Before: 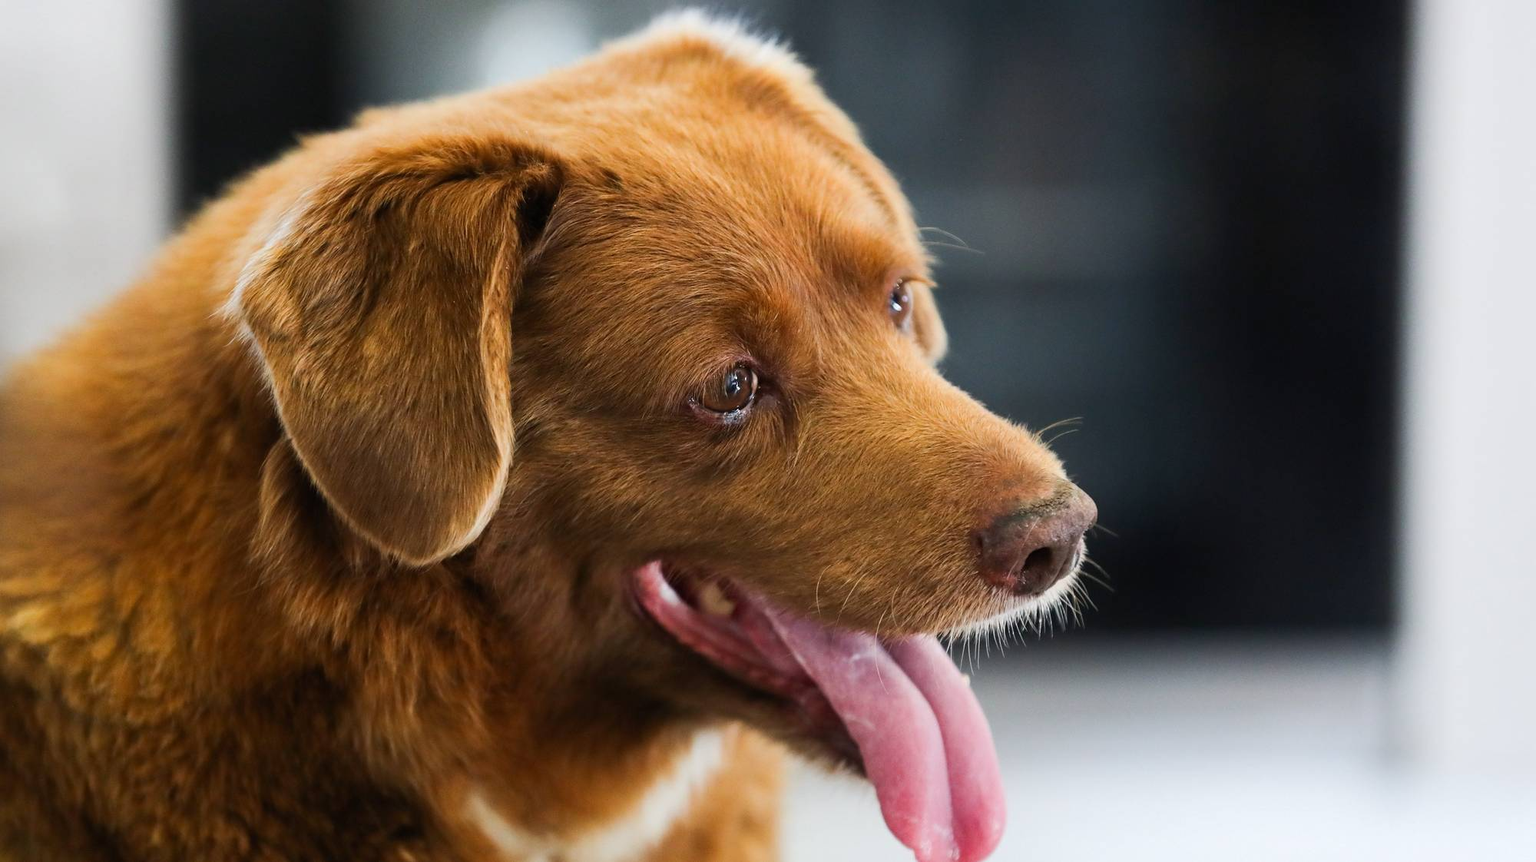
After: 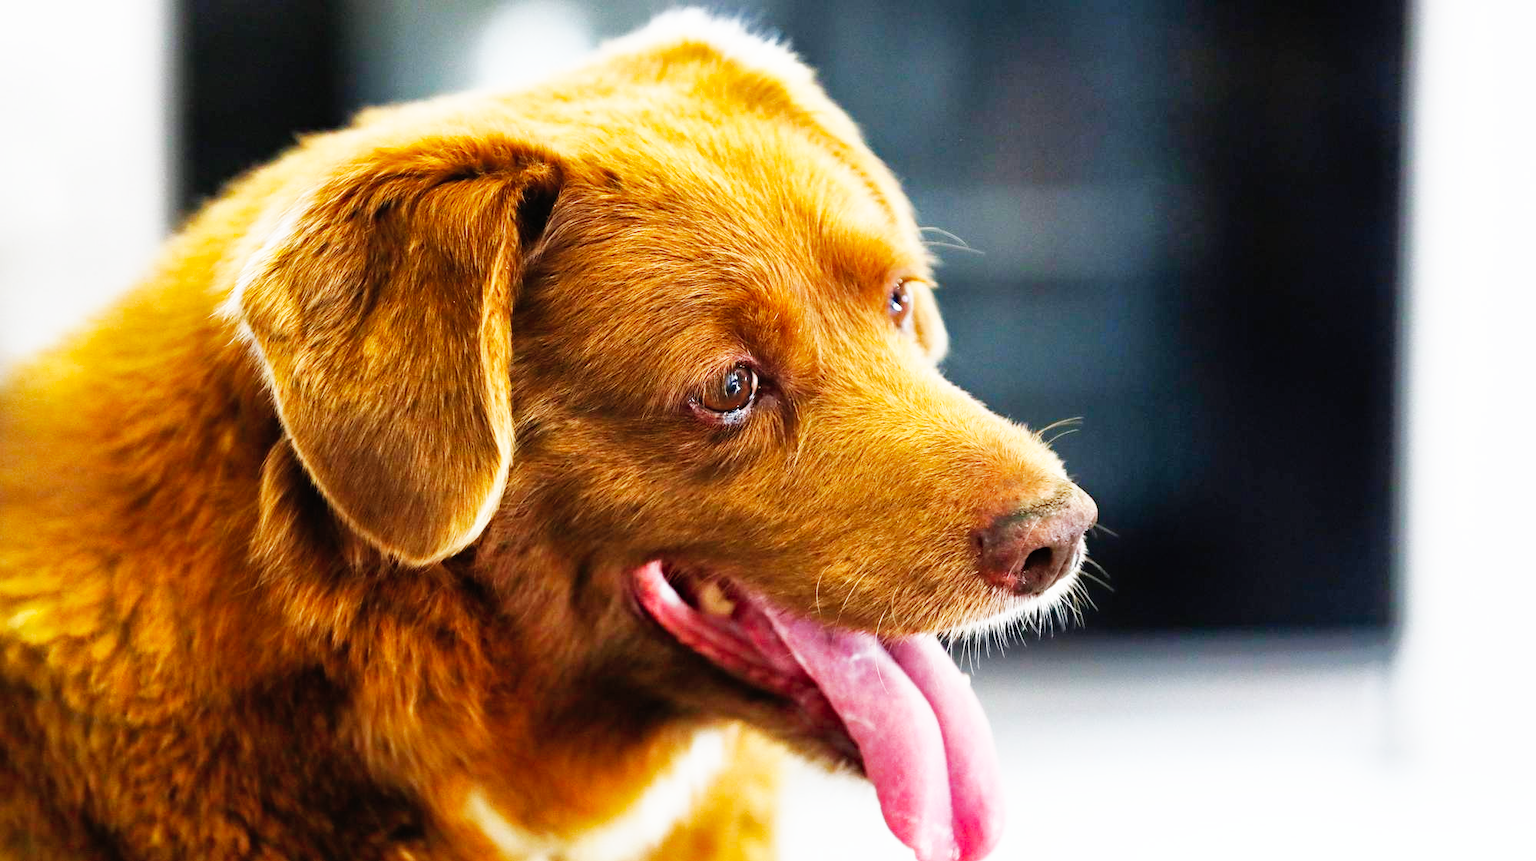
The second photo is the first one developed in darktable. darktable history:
shadows and highlights: on, module defaults
exposure: exposure 0.127 EV, compensate exposure bias true, compensate highlight preservation false
base curve: curves: ch0 [(0, 0) (0.007, 0.004) (0.027, 0.03) (0.046, 0.07) (0.207, 0.54) (0.442, 0.872) (0.673, 0.972) (1, 1)], preserve colors none
haze removal: compatibility mode true, adaptive false
color balance rgb: perceptual saturation grading › global saturation 0.732%
